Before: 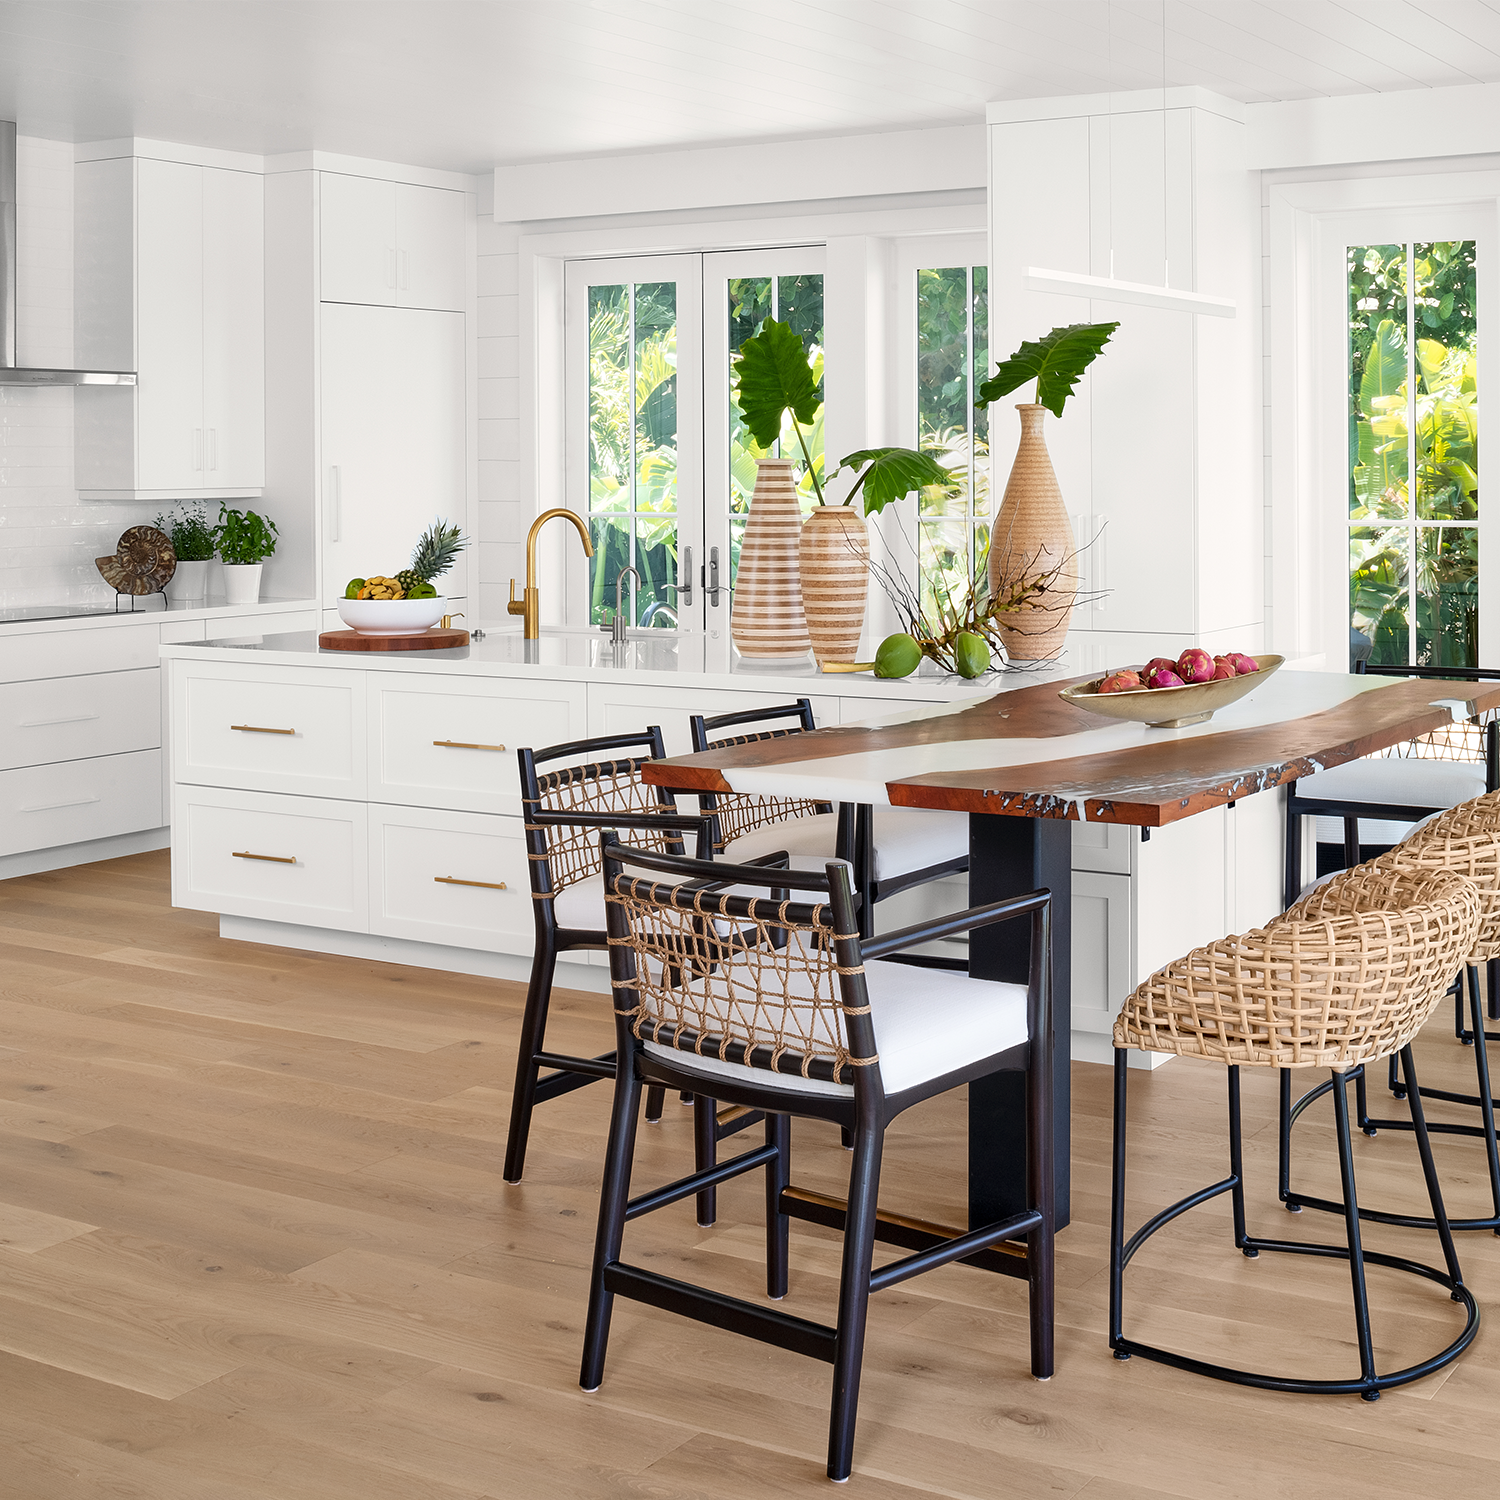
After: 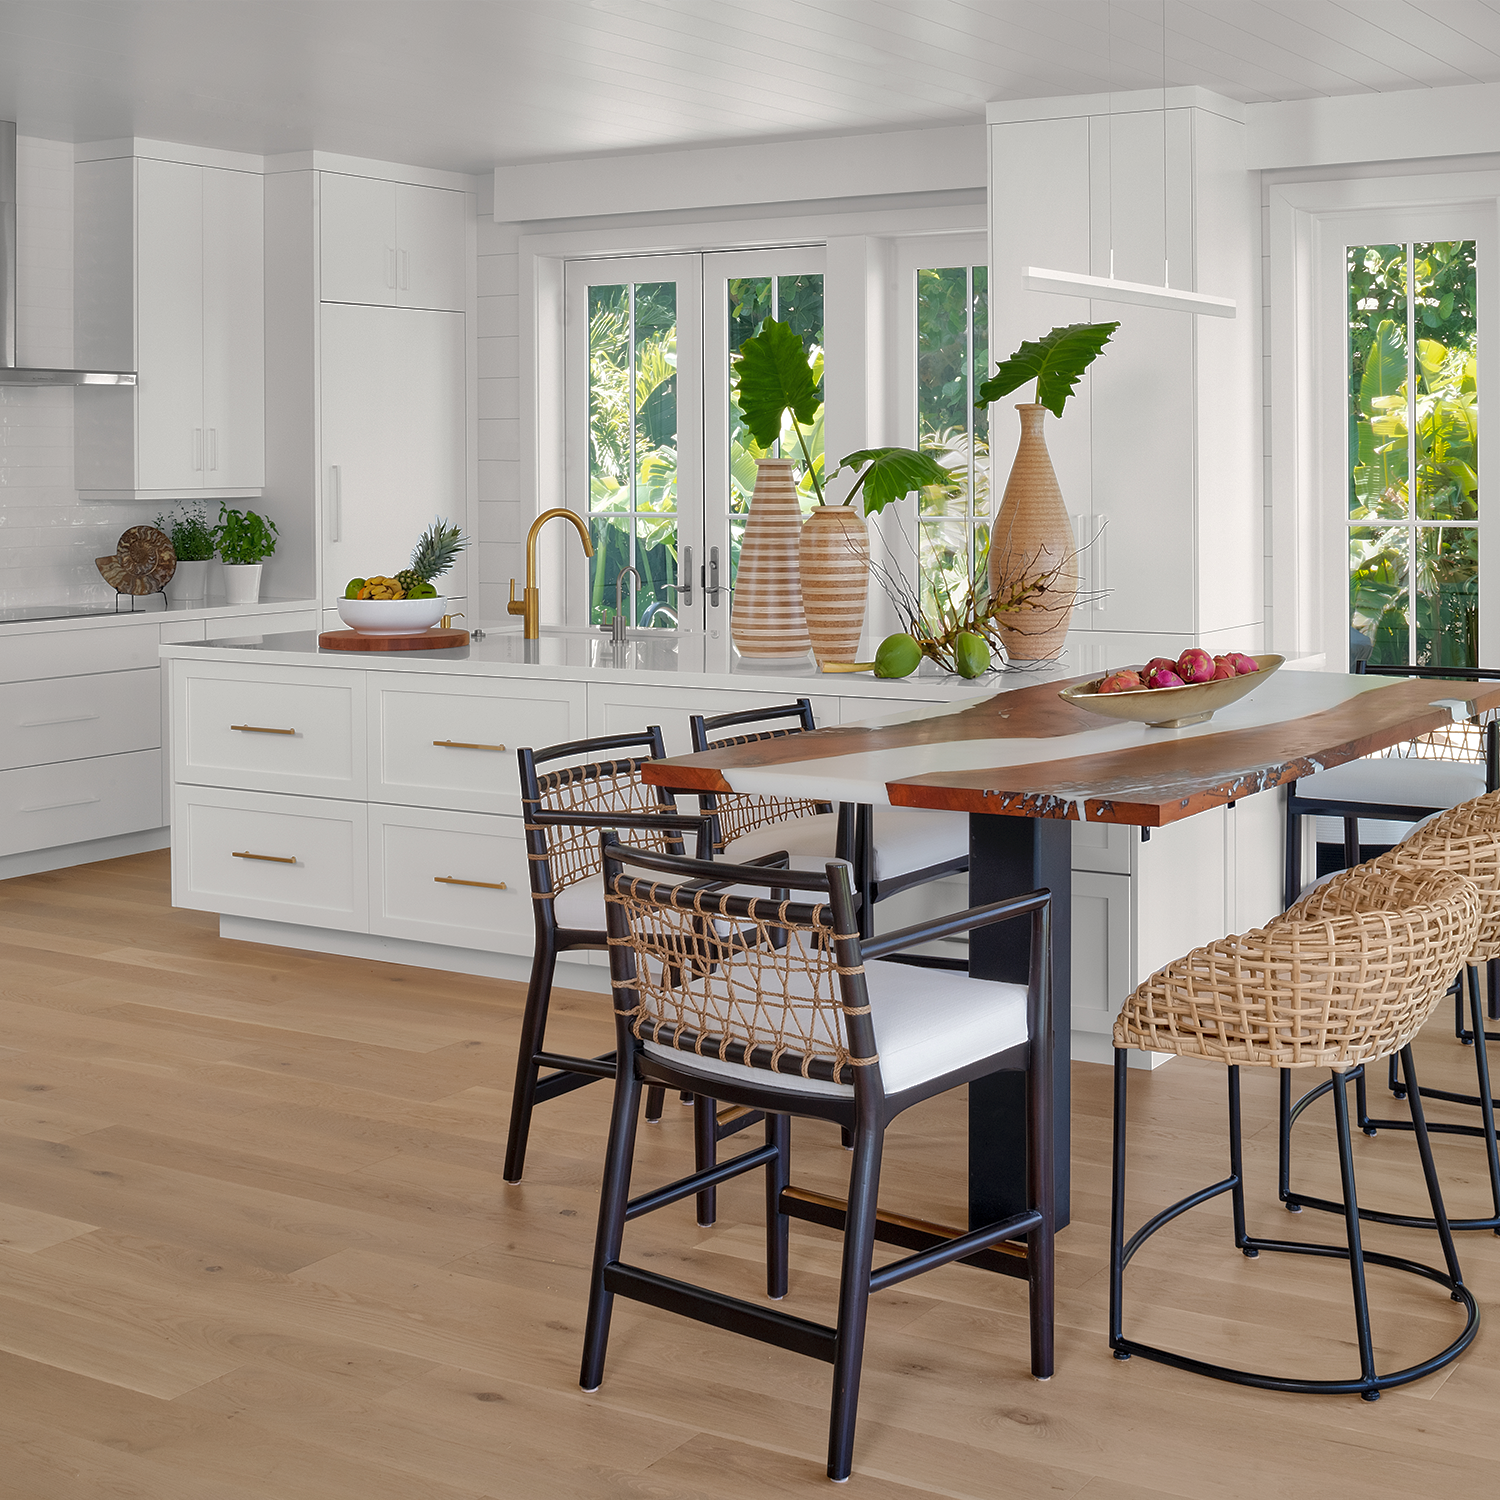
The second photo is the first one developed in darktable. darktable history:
rgb curve: curves: ch0 [(0, 0) (0.175, 0.154) (0.785, 0.663) (1, 1)]
shadows and highlights: on, module defaults
